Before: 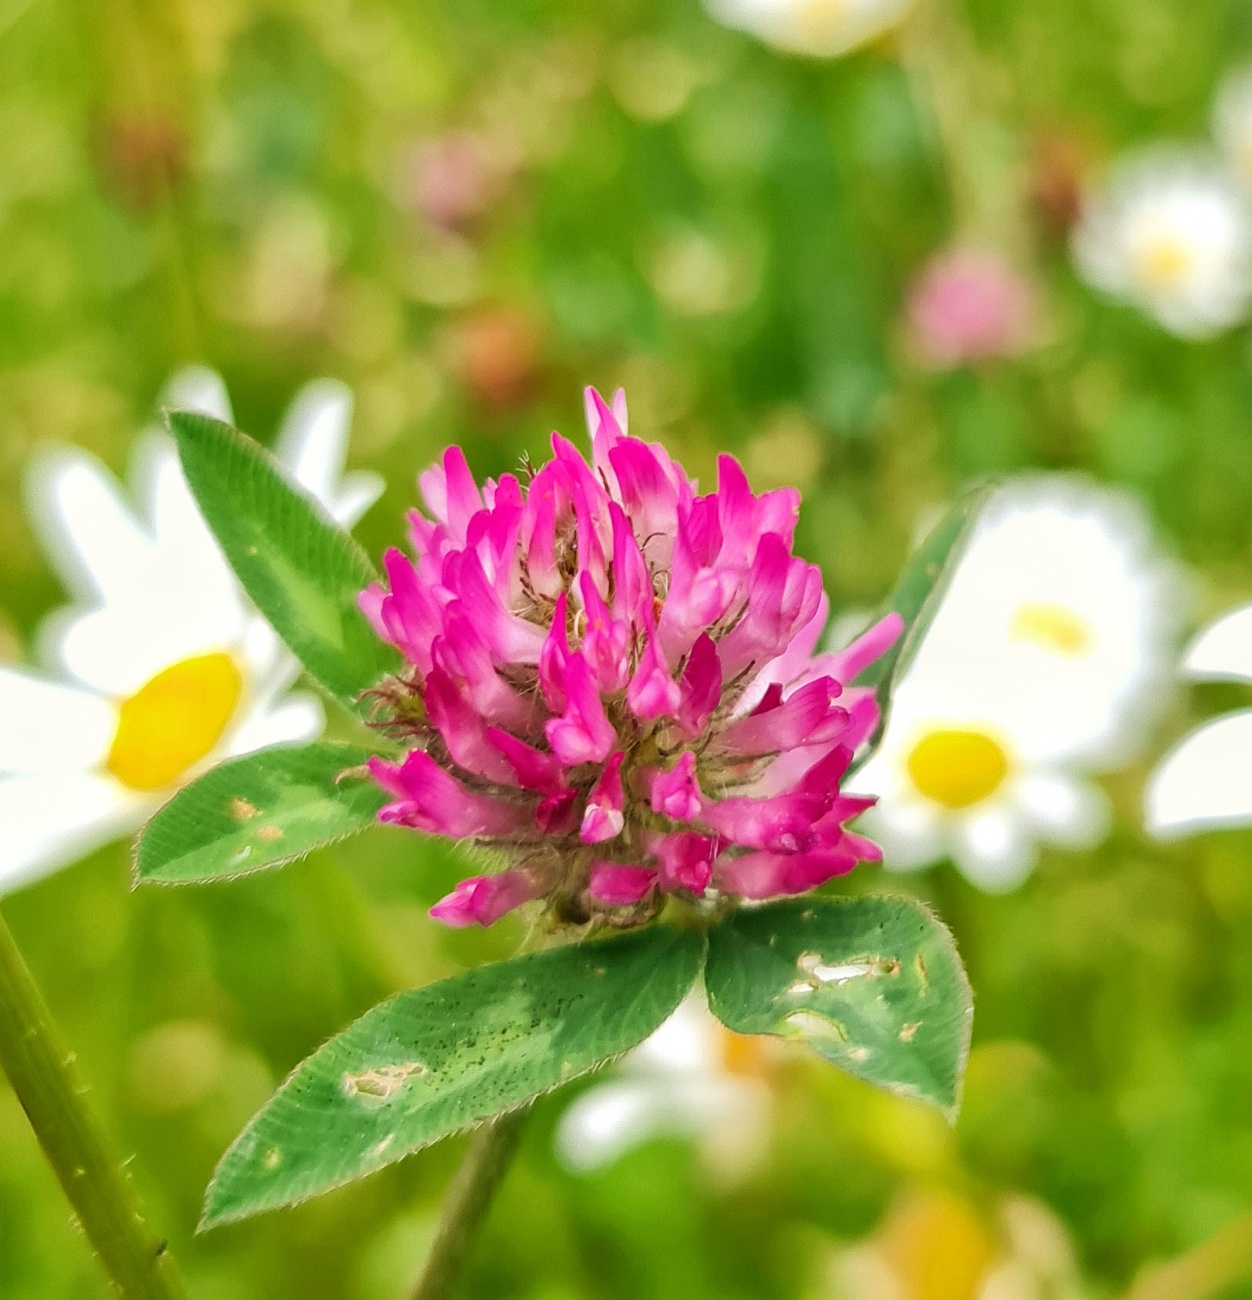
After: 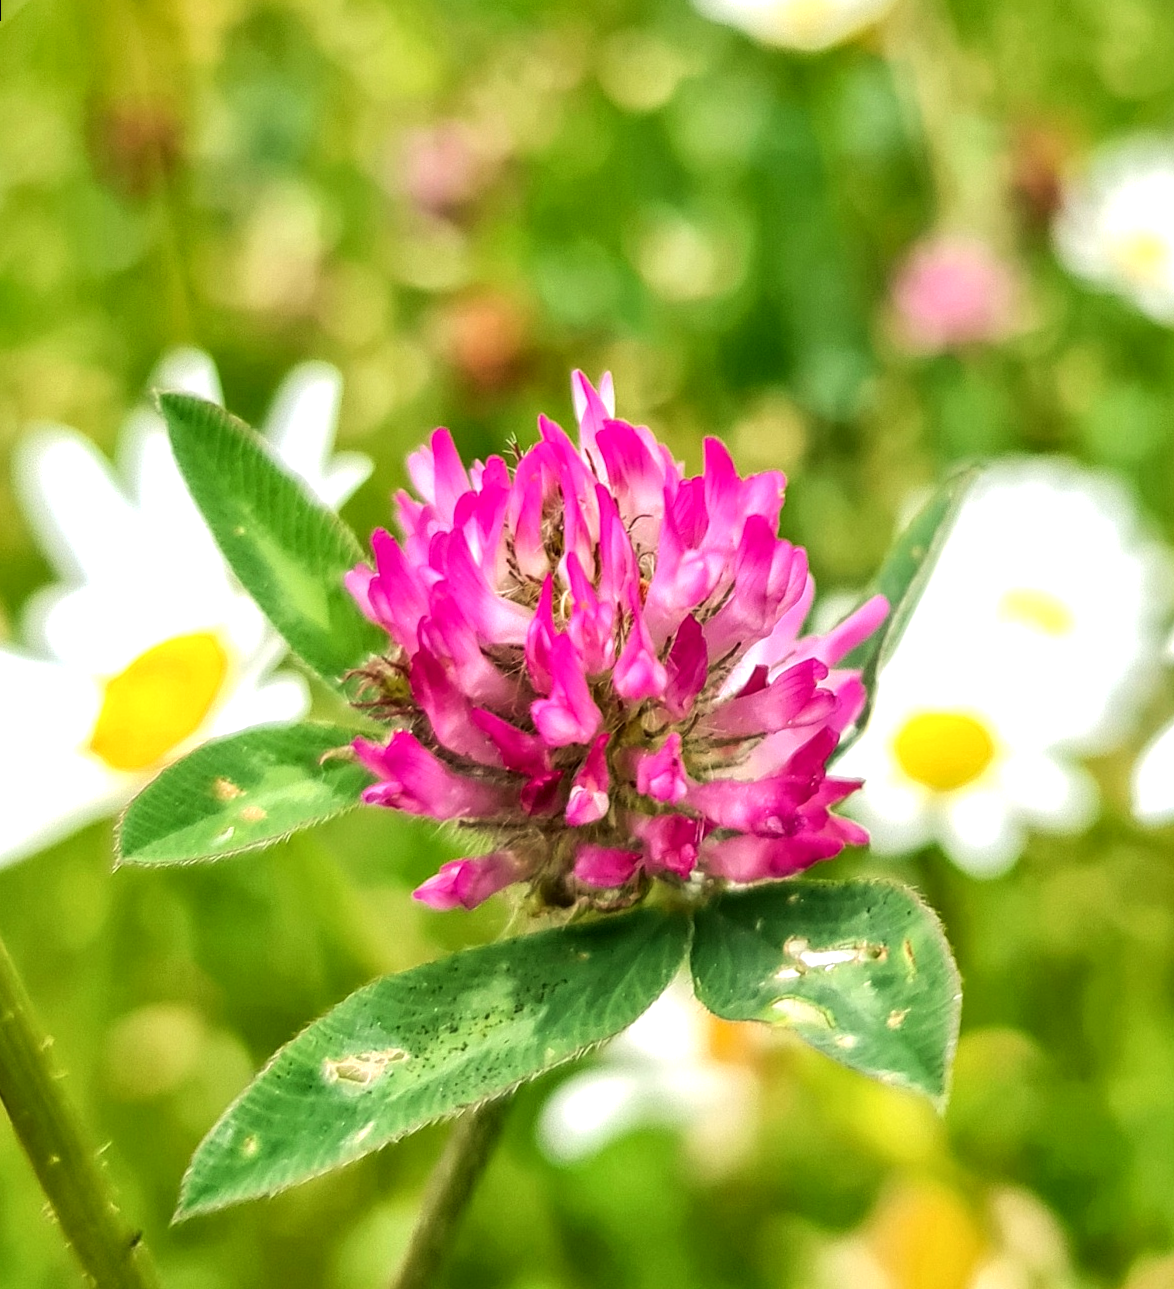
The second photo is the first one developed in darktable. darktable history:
rotate and perspective: rotation 0.226°, lens shift (vertical) -0.042, crop left 0.023, crop right 0.982, crop top 0.006, crop bottom 0.994
crop: right 4.126%, bottom 0.031%
tone equalizer: -8 EV -0.417 EV, -7 EV -0.389 EV, -6 EV -0.333 EV, -5 EV -0.222 EV, -3 EV 0.222 EV, -2 EV 0.333 EV, -1 EV 0.389 EV, +0 EV 0.417 EV, edges refinement/feathering 500, mask exposure compensation -1.57 EV, preserve details no
local contrast: on, module defaults
